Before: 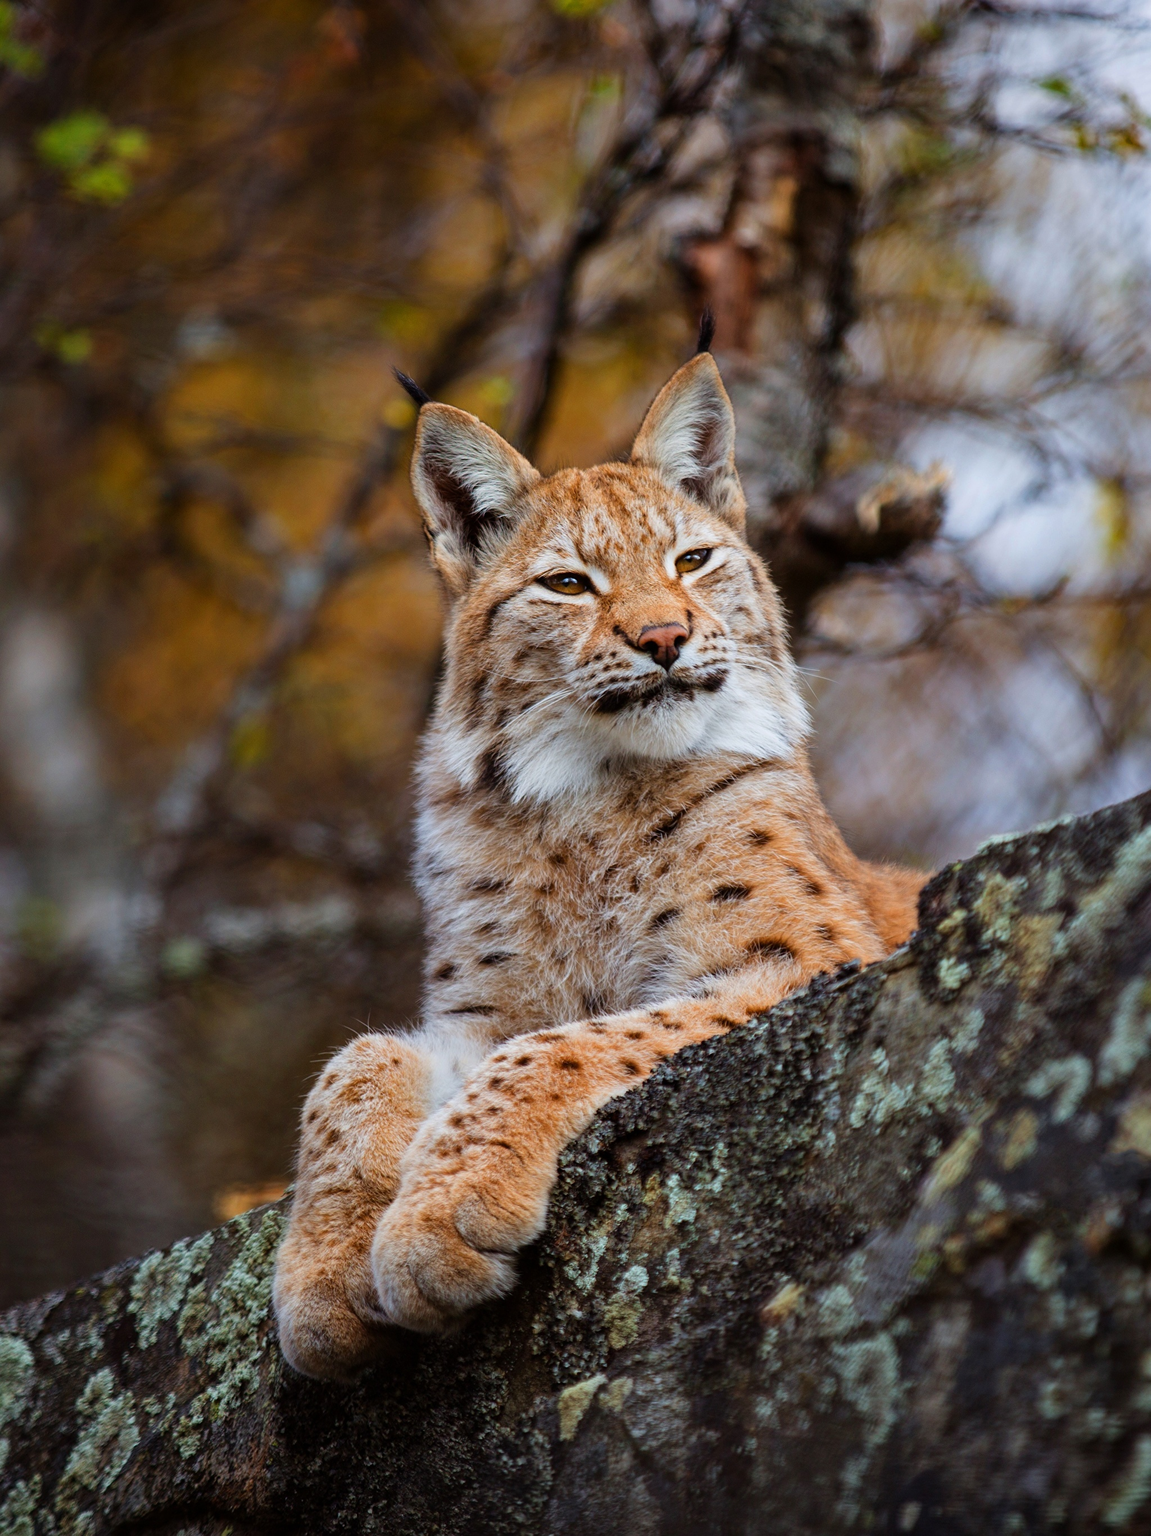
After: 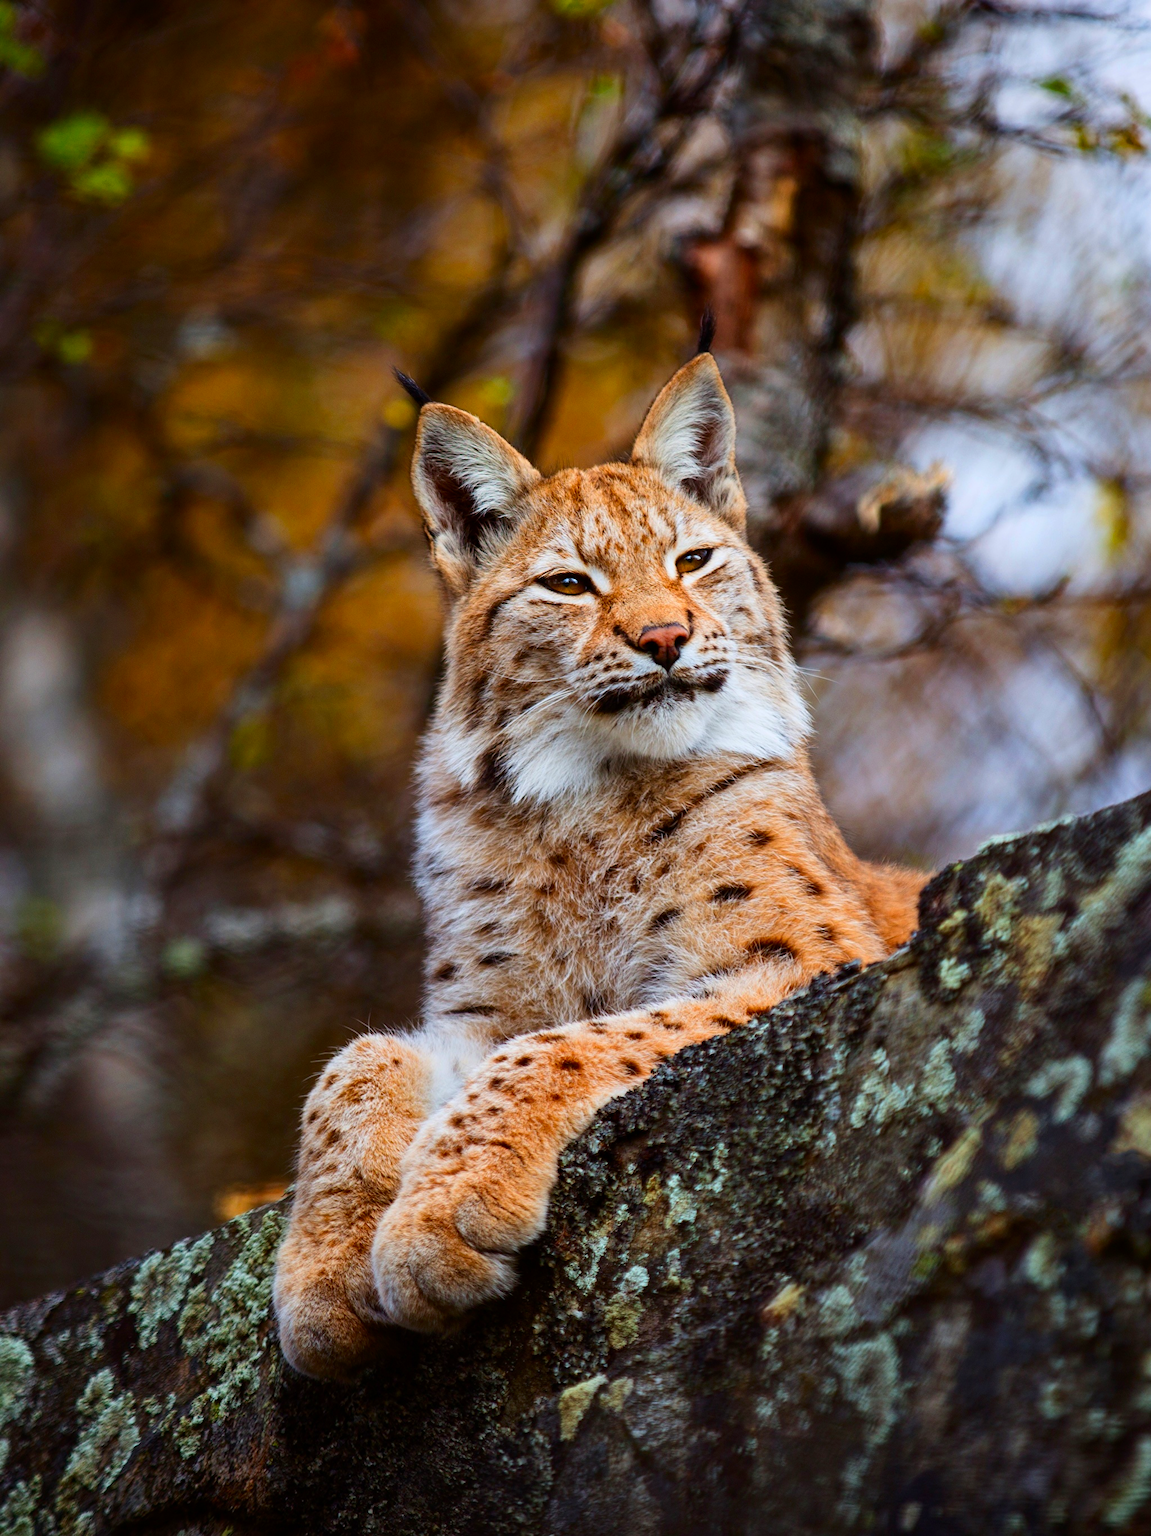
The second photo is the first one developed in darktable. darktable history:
contrast brightness saturation: contrast 0.167, saturation 0.331
